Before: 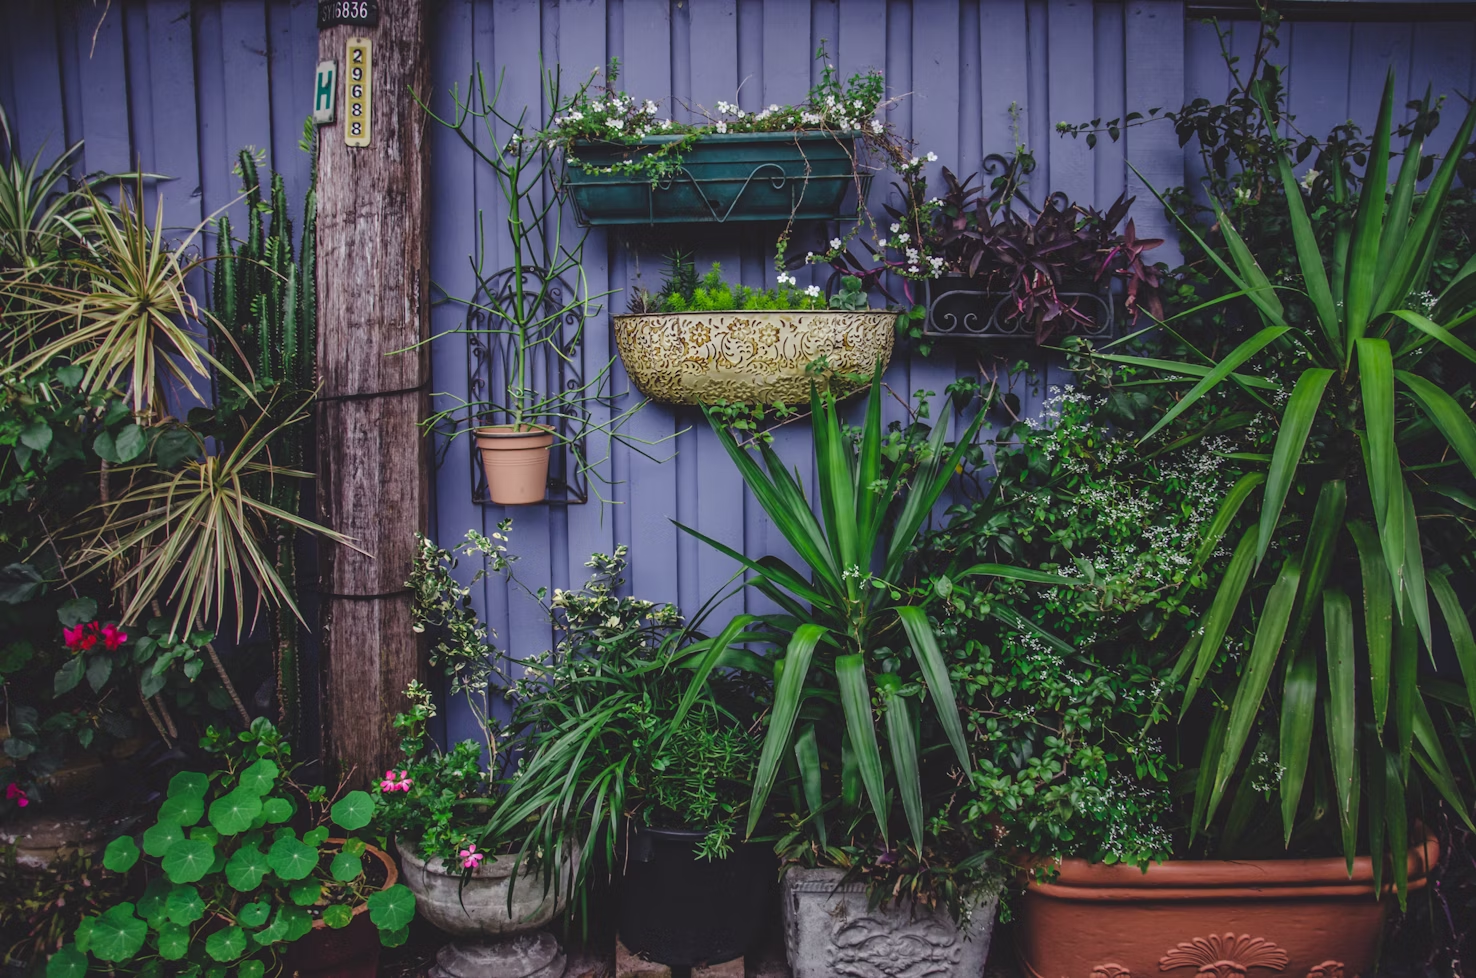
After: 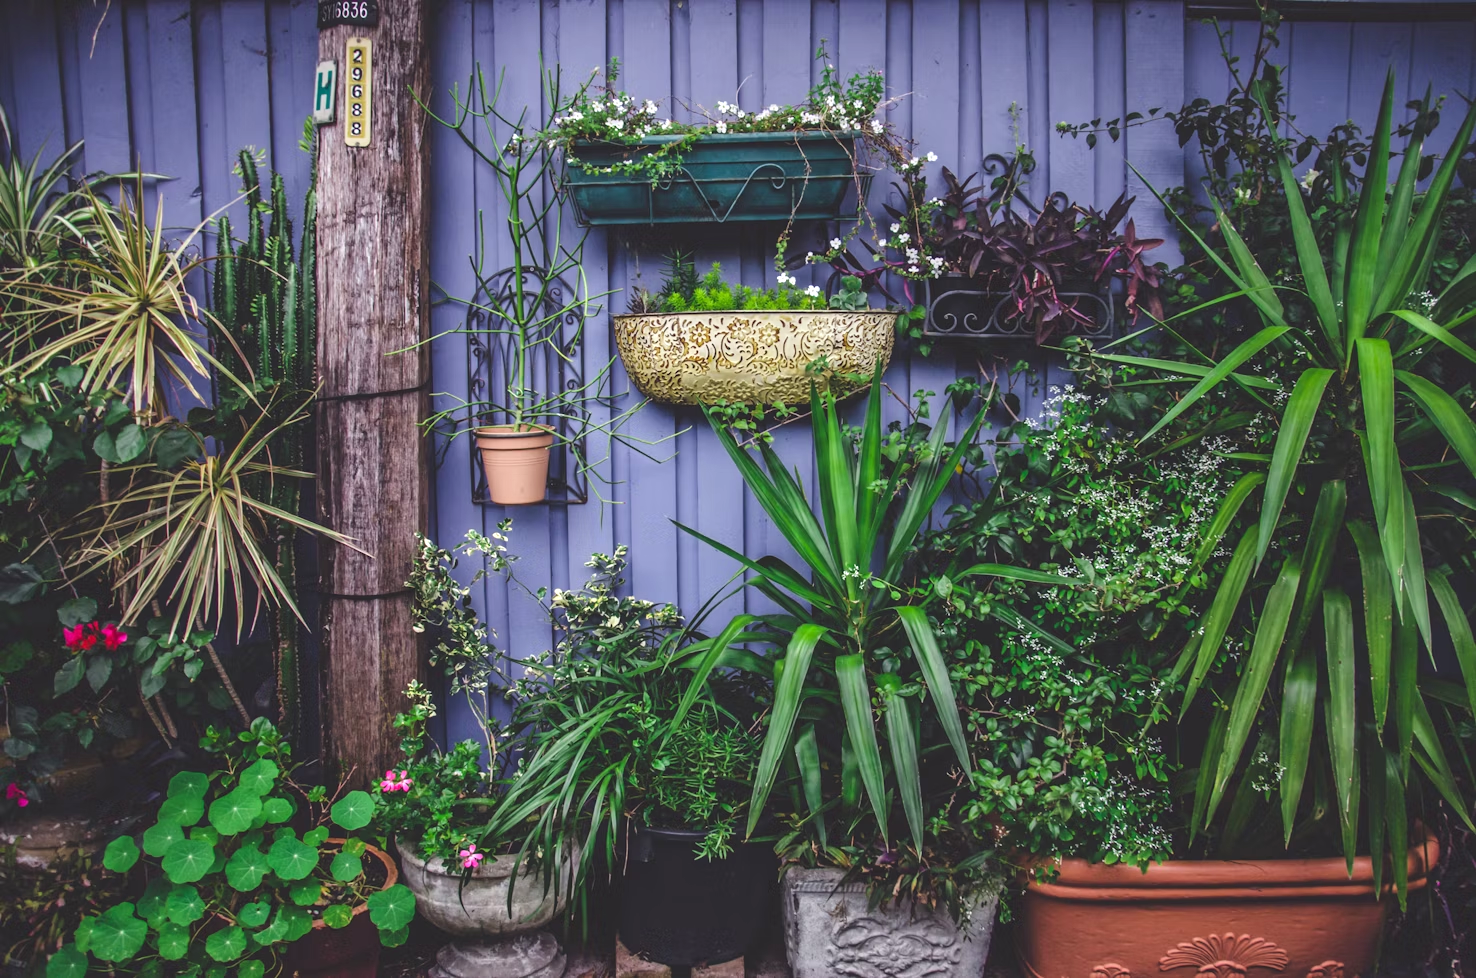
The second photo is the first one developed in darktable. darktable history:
levels: mode automatic
exposure: exposure 0.6 EV, compensate highlight preservation false
